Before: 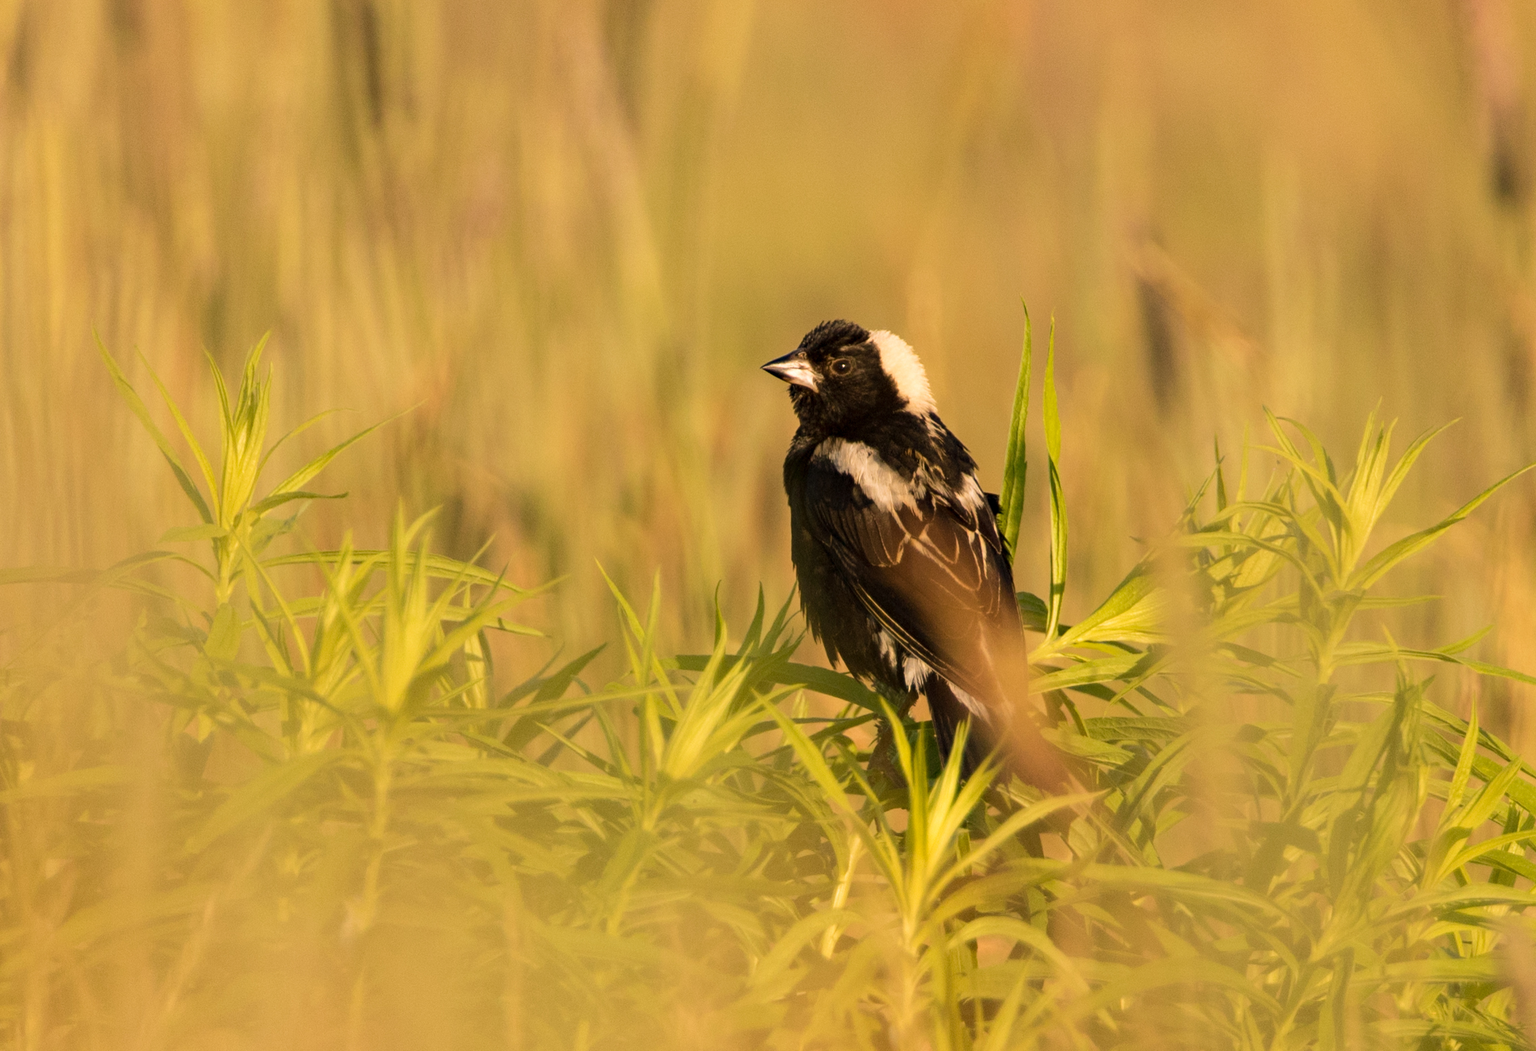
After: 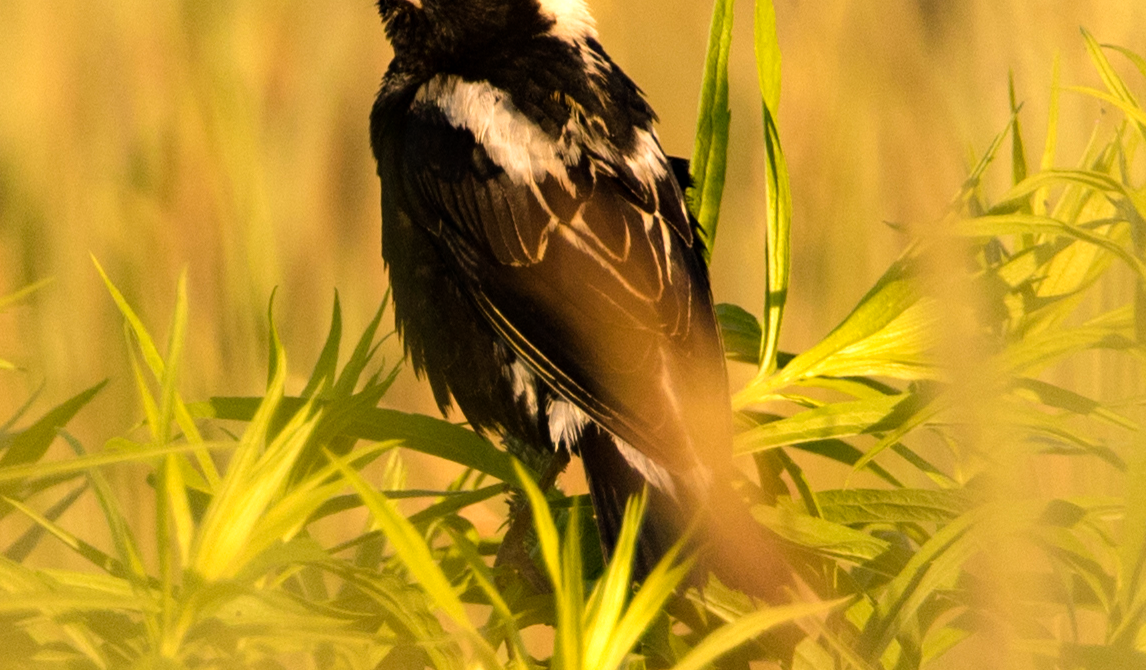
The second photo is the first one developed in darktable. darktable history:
crop: left 34.798%, top 36.851%, right 14.729%, bottom 20.02%
tone equalizer: -8 EV -0.451 EV, -7 EV -0.368 EV, -6 EV -0.296 EV, -5 EV -0.202 EV, -3 EV 0.206 EV, -2 EV 0.359 EV, -1 EV 0.378 EV, +0 EV 0.419 EV
color balance rgb: power › luminance -9.021%, highlights gain › chroma 0.195%, highlights gain › hue 330.39°, perceptual saturation grading › global saturation 0.156%, perceptual saturation grading › mid-tones 11.091%, global vibrance 20%
